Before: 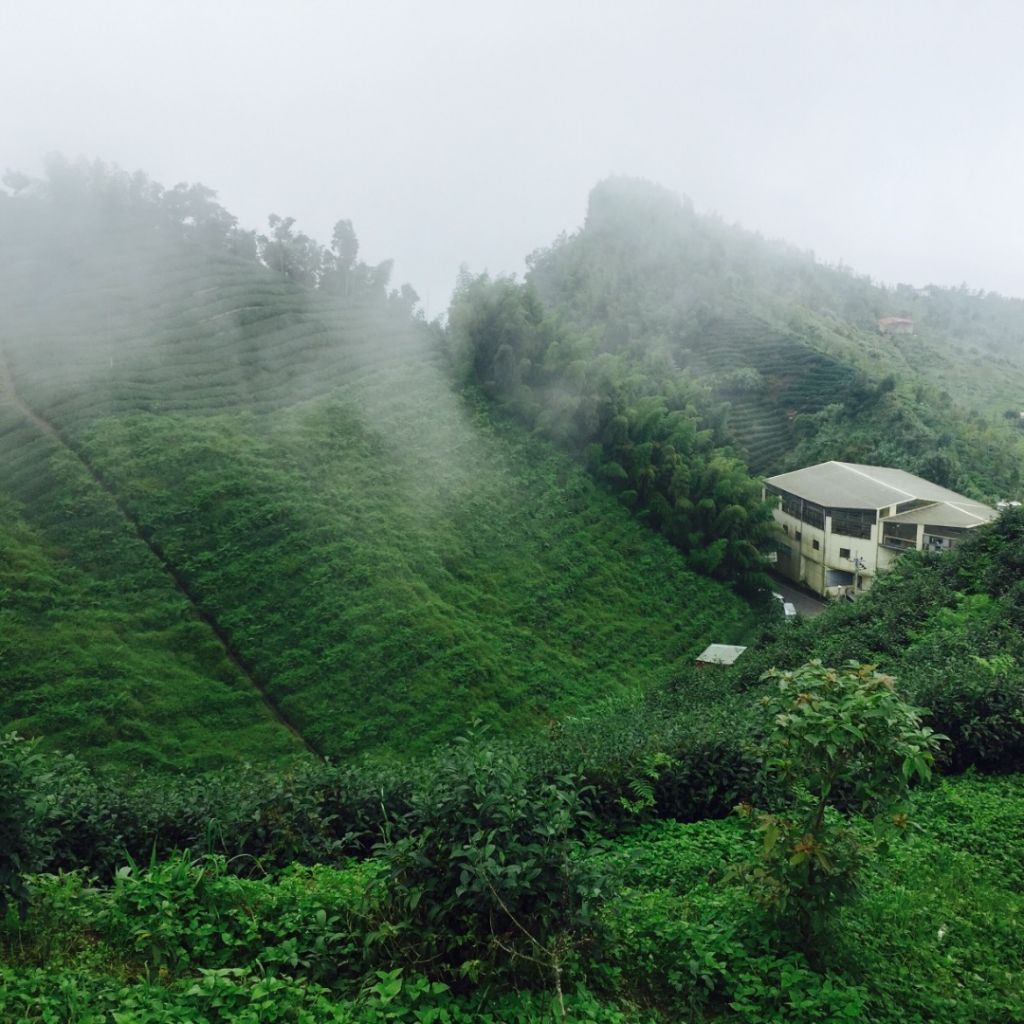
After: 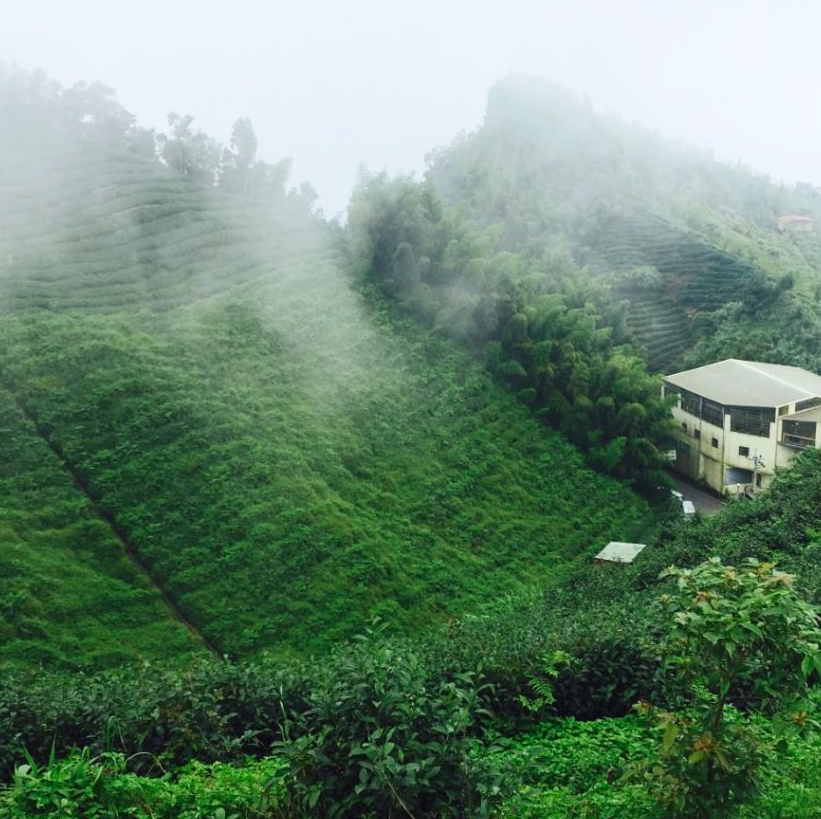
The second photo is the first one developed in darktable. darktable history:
crop and rotate: left 9.961%, top 9.968%, right 9.85%, bottom 10.011%
contrast brightness saturation: contrast 0.198, brightness 0.158, saturation 0.228
